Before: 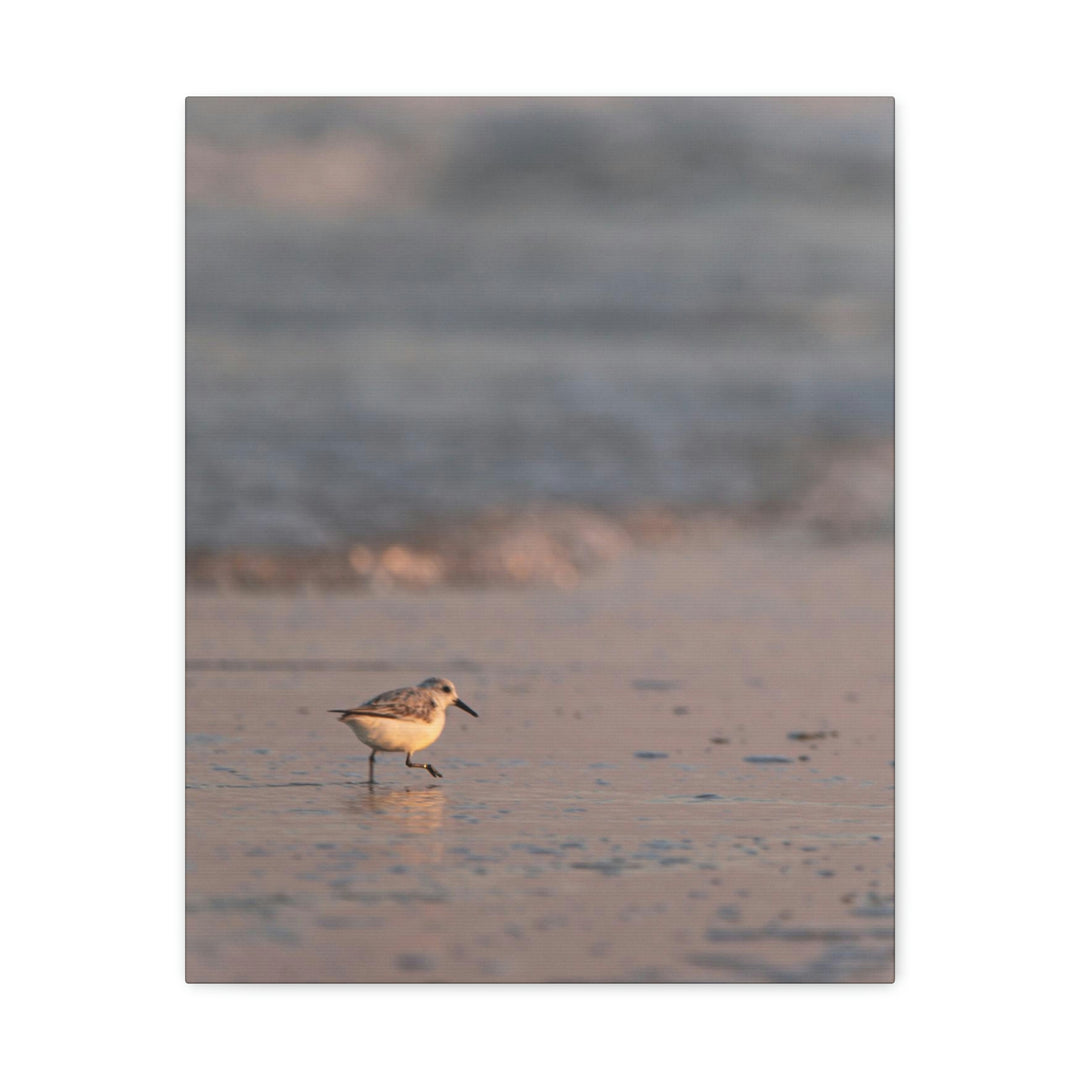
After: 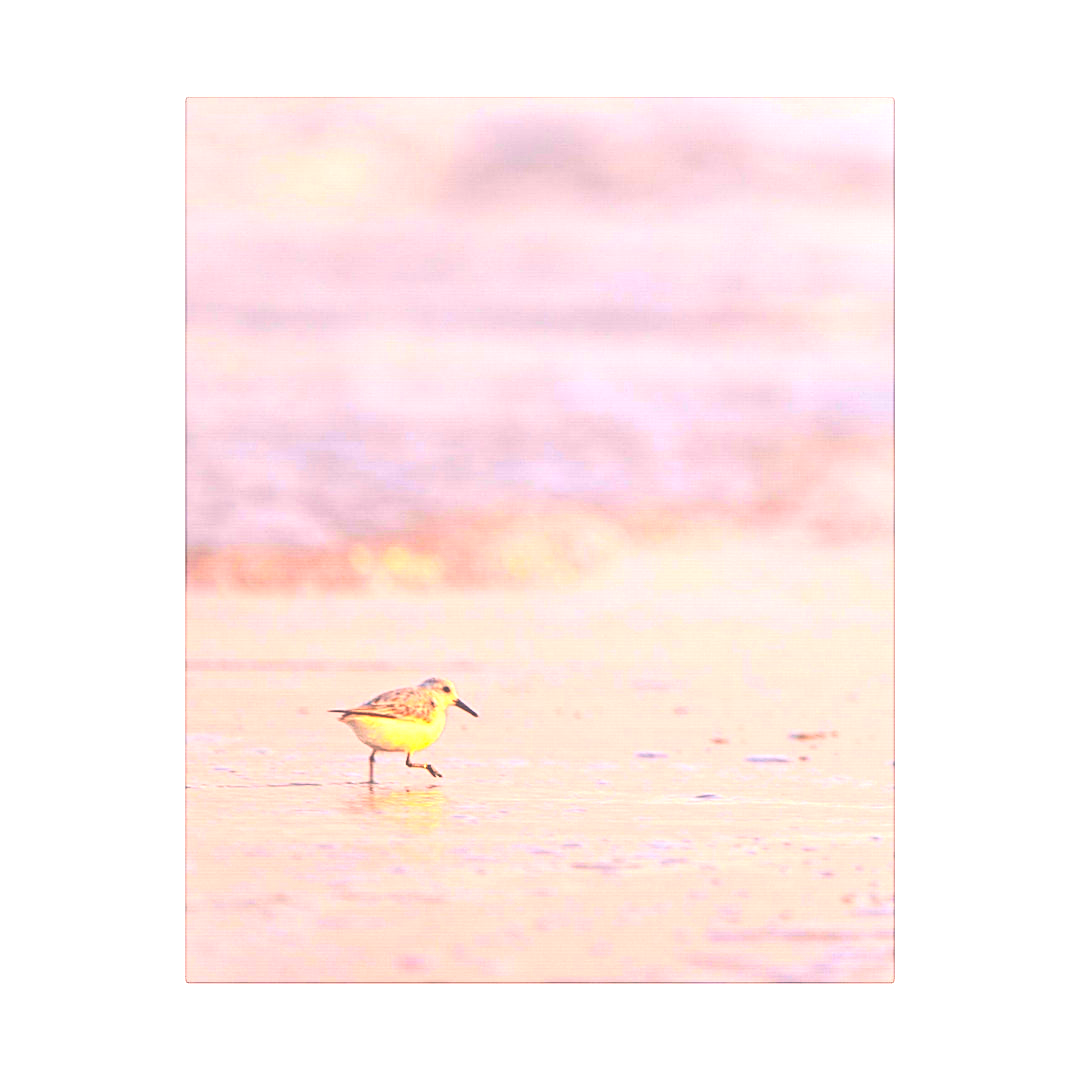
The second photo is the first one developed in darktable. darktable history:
contrast brightness saturation: contrast 0.202, brightness 0.157, saturation 0.222
sharpen: on, module defaults
color balance rgb: shadows lift › chroma 3.172%, shadows lift › hue 279.78°, global offset › luminance -0.502%, perceptual saturation grading › global saturation 25.282%, perceptual brilliance grading › highlights 9.431%, perceptual brilliance grading › mid-tones 5.699%, global vibrance 9.473%
color correction: highlights a* 14.68, highlights b* 4.86
exposure: black level correction -0.023, exposure 1.397 EV, compensate highlight preservation false
velvia: on, module defaults
